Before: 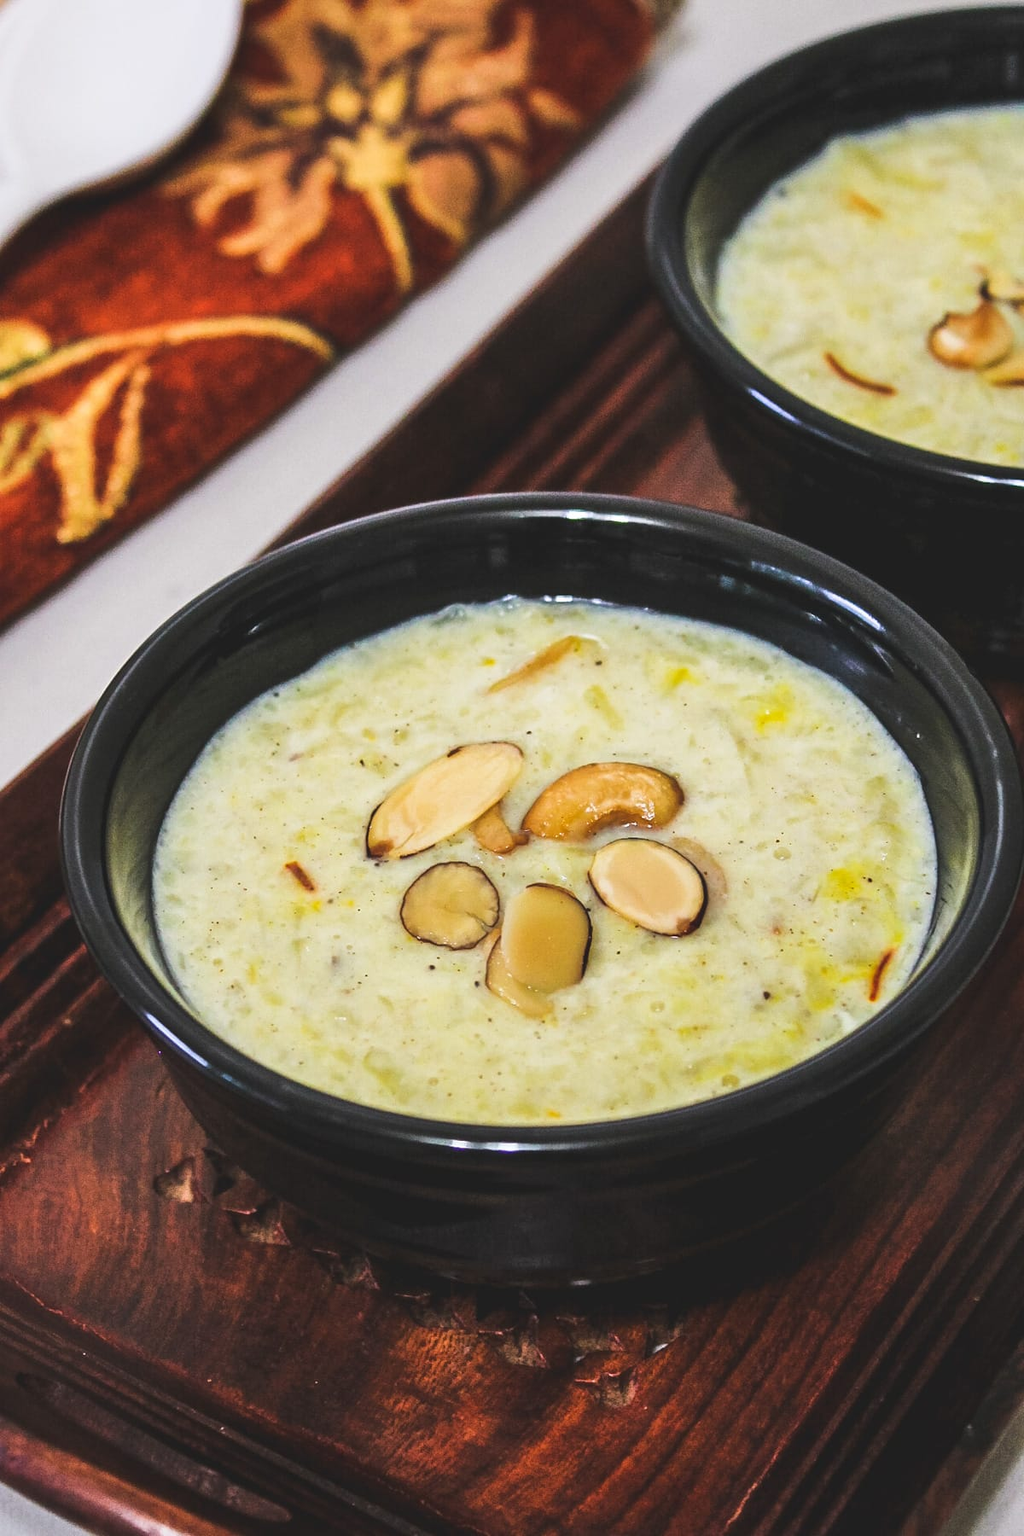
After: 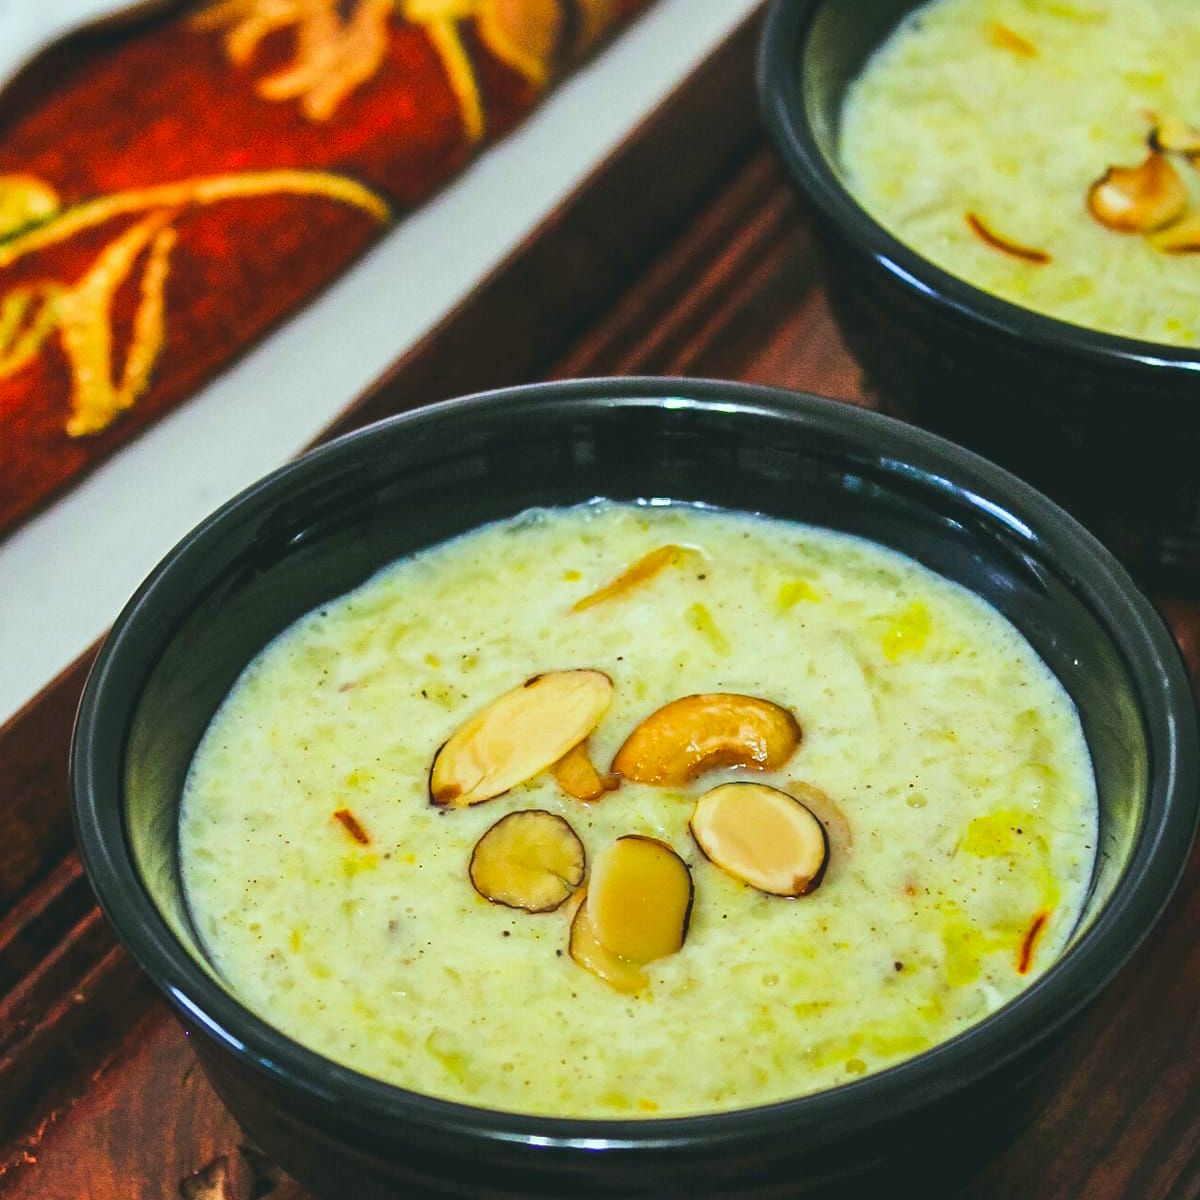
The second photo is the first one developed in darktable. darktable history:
crop: top 11.166%, bottom 22.168%
color correction: highlights a* -7.33, highlights b* 1.26, shadows a* -3.55, saturation 1.4
